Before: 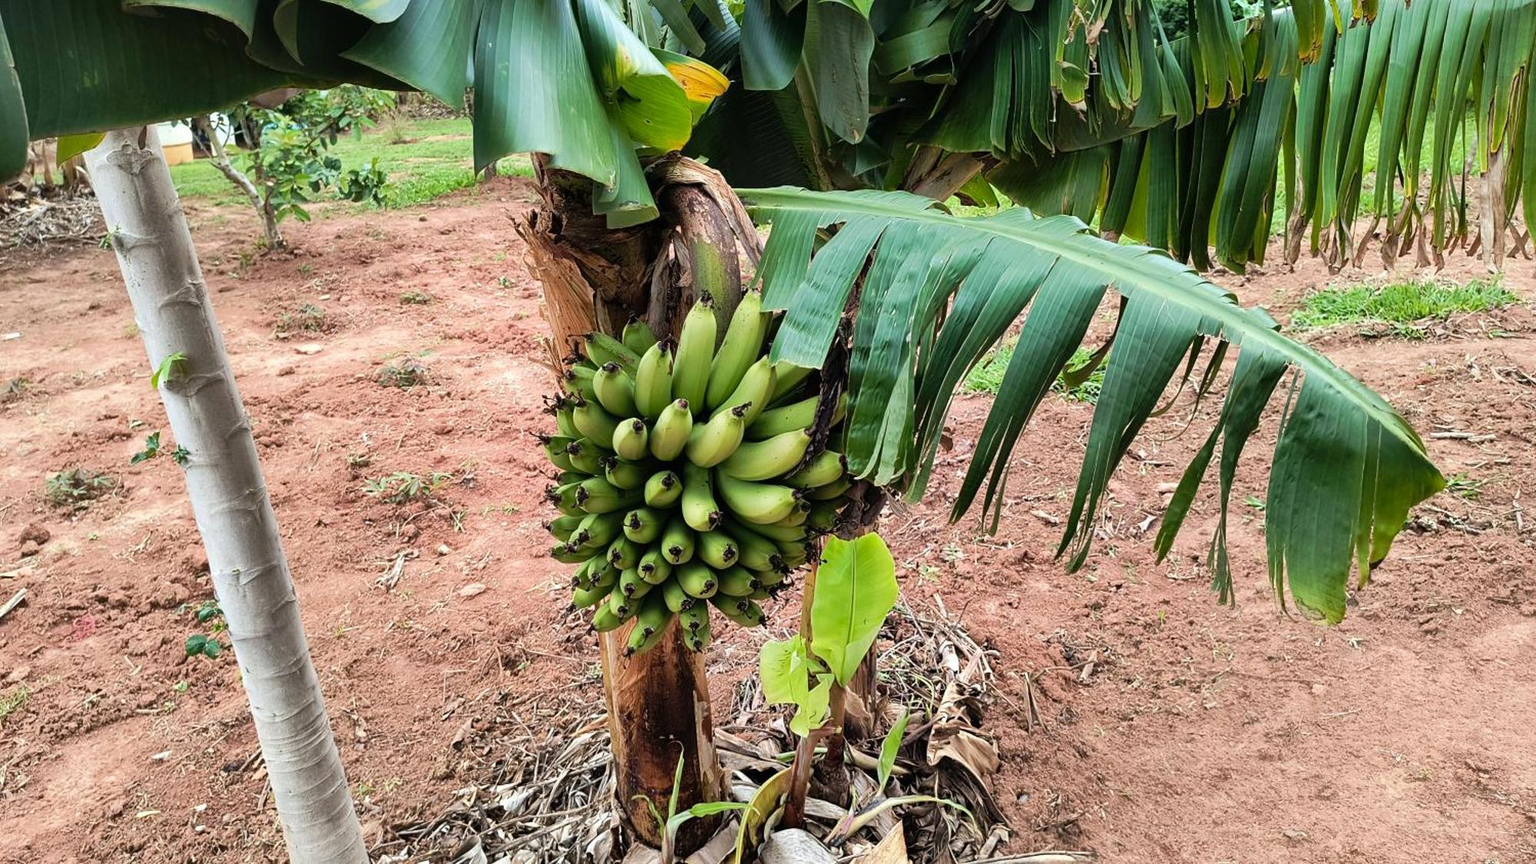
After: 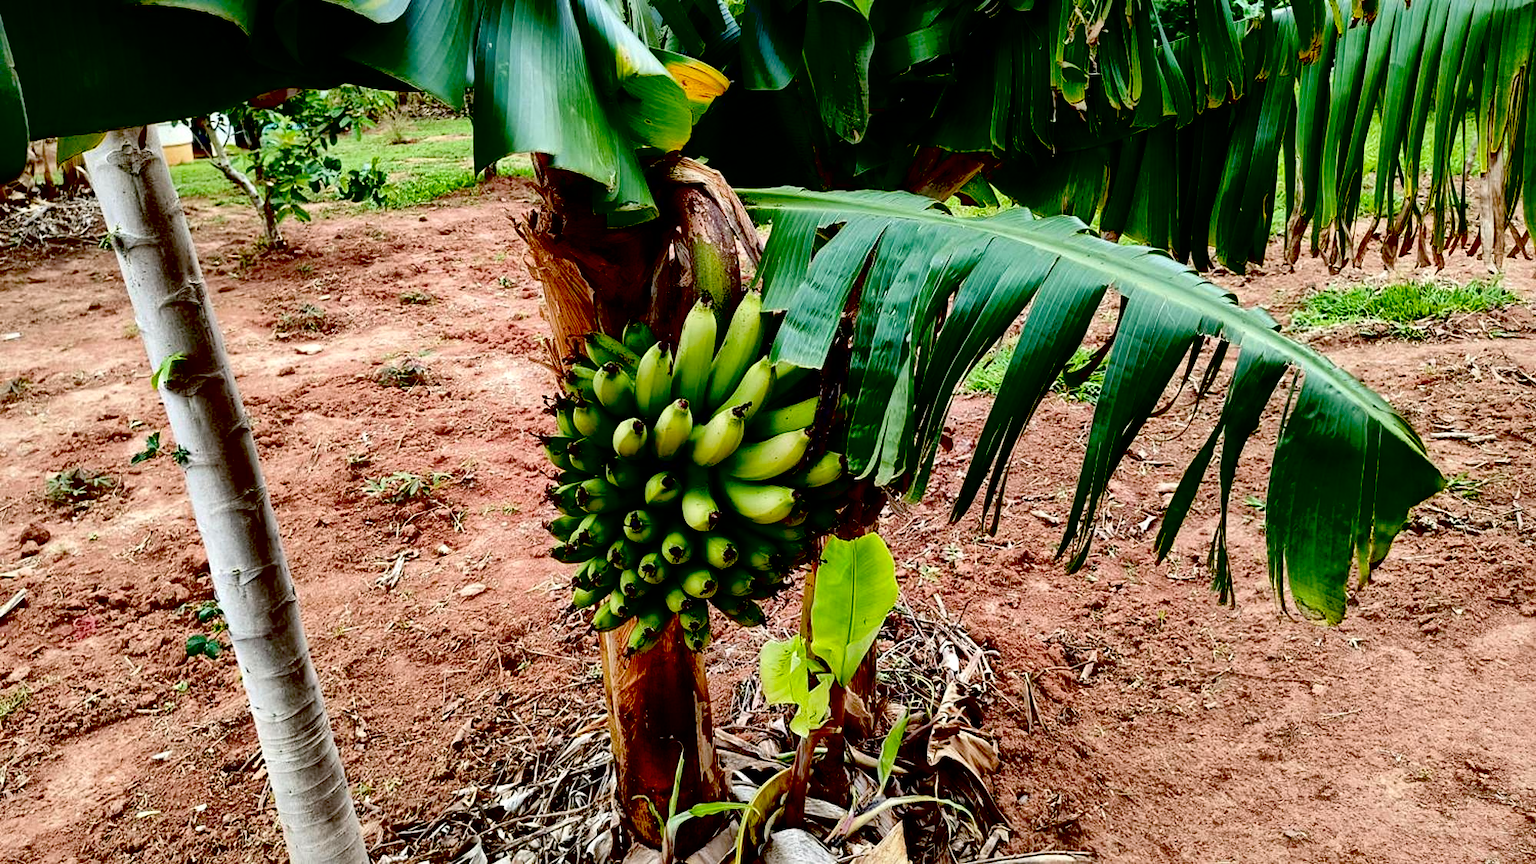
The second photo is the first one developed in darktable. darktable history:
local contrast: mode bilateral grid, contrast 25, coarseness 60, detail 151%, midtone range 0.2
exposure: black level correction 0.1, exposure -0.092 EV, compensate highlight preservation false
